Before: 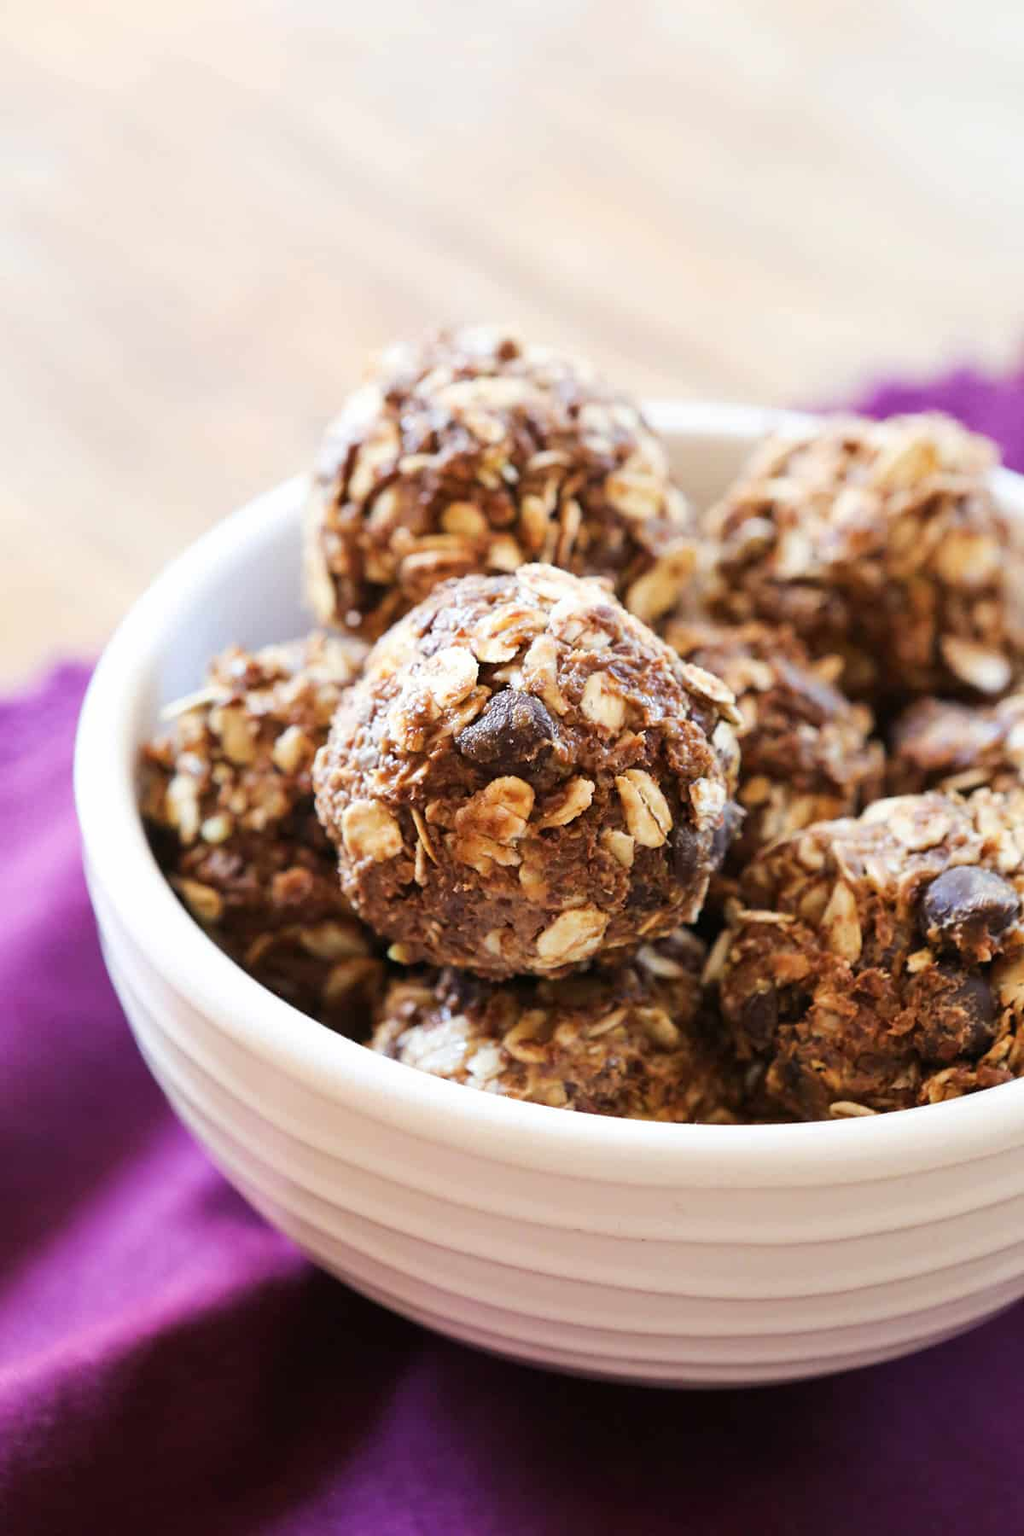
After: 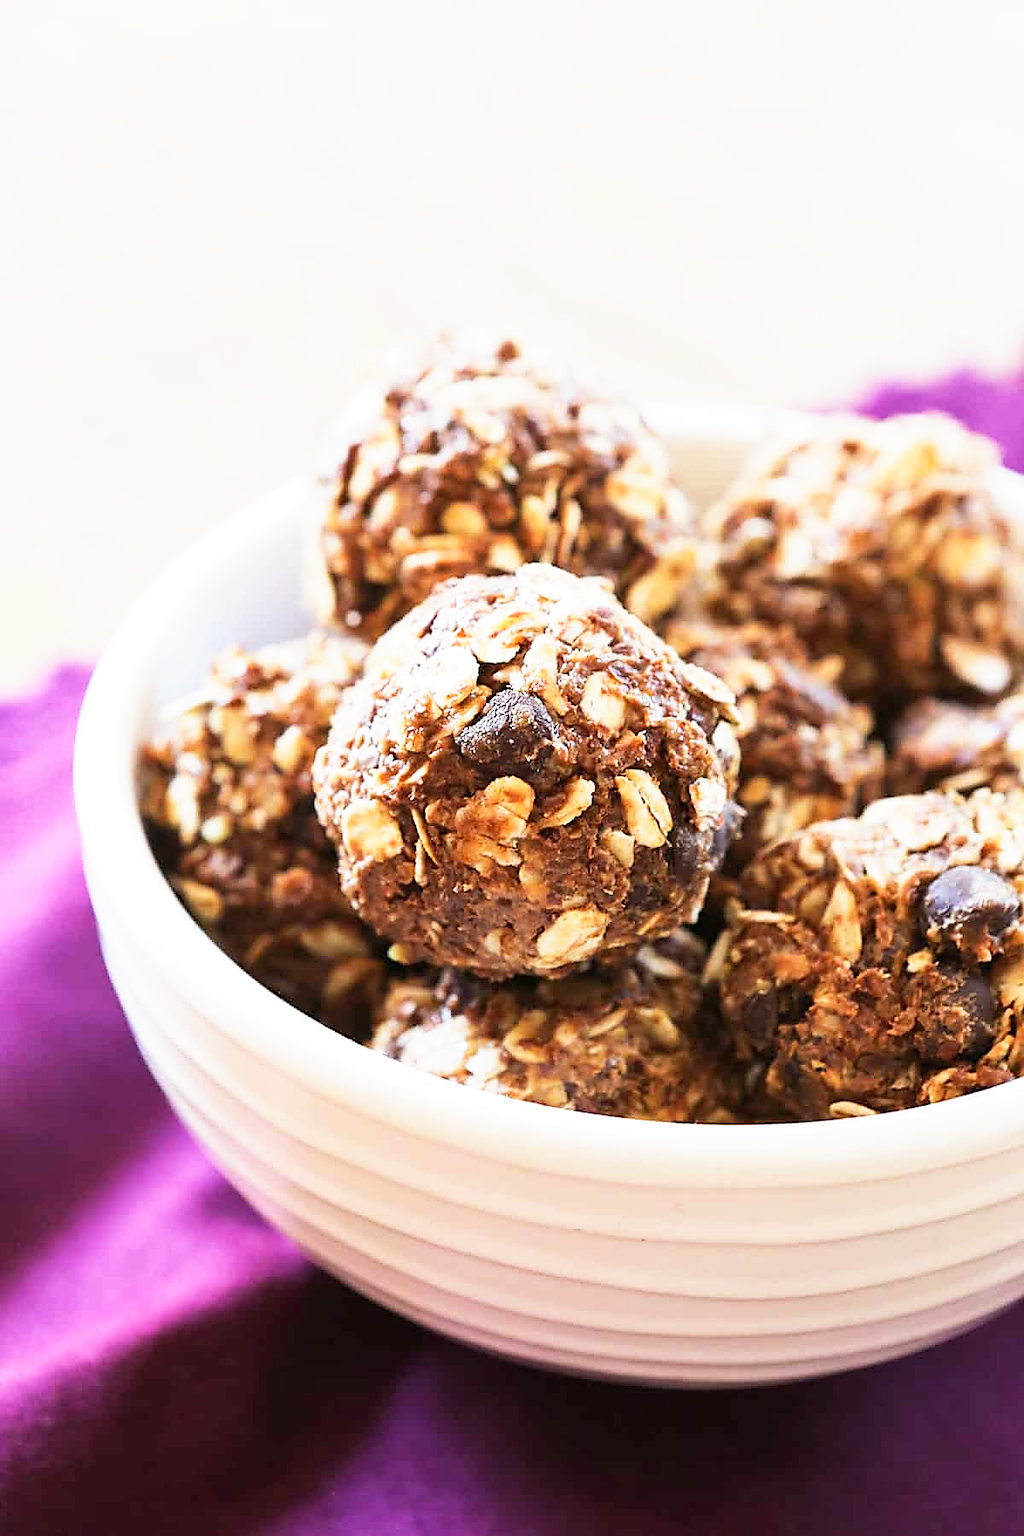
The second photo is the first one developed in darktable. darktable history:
base curve: curves: ch0 [(0, 0) (0.557, 0.834) (1, 1)], preserve colors none
sharpen: radius 1.369, amount 1.256, threshold 0.773
